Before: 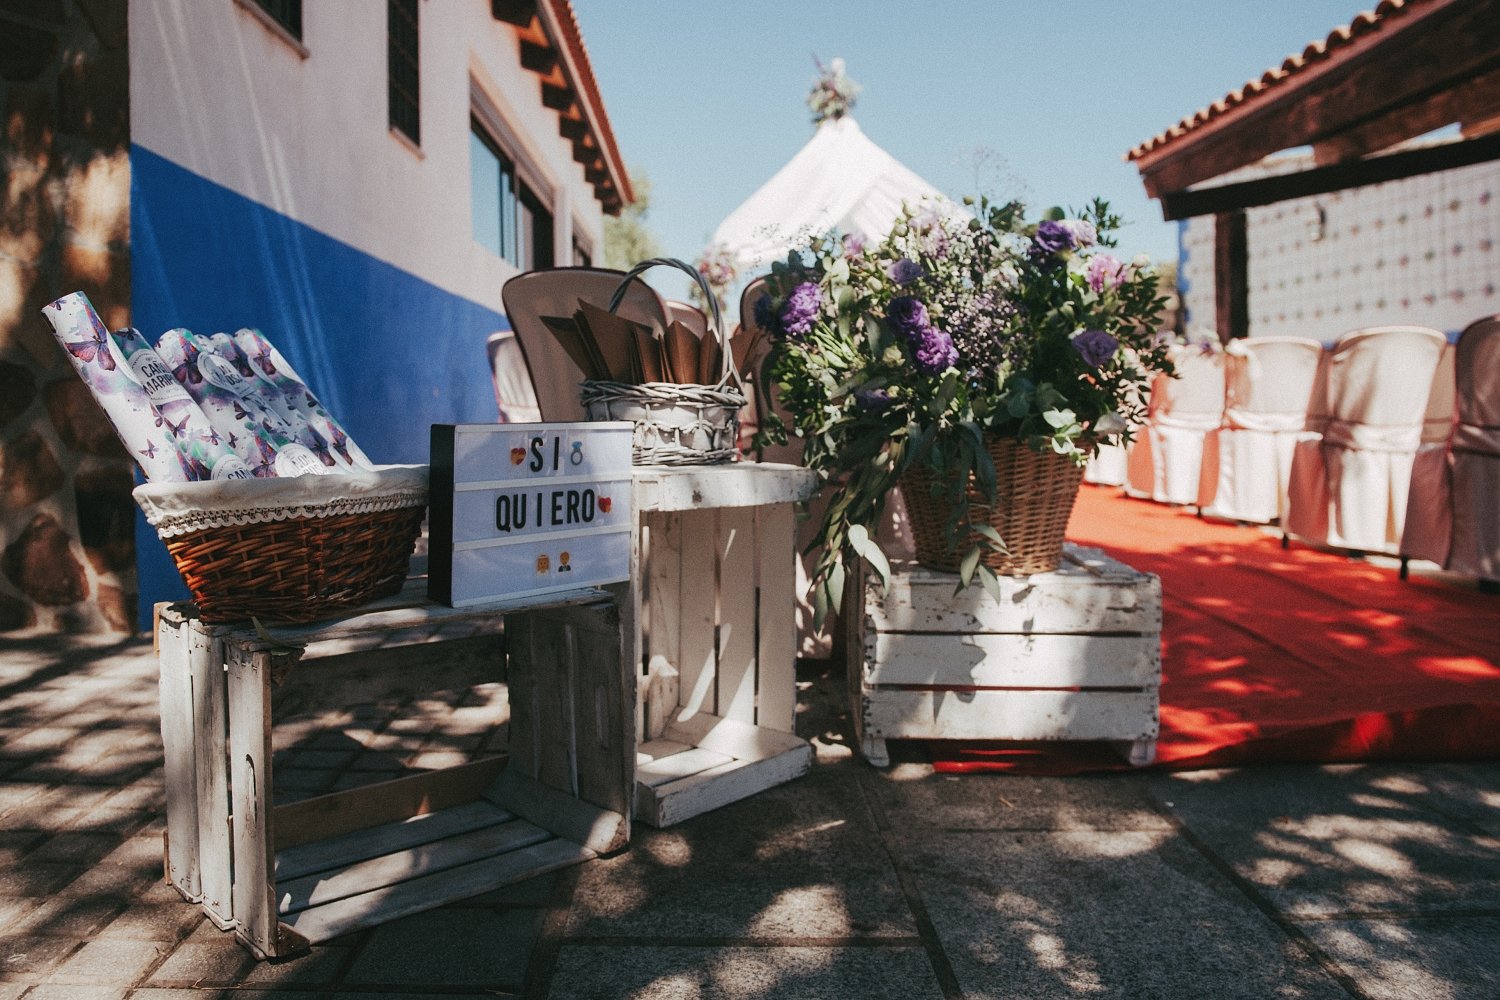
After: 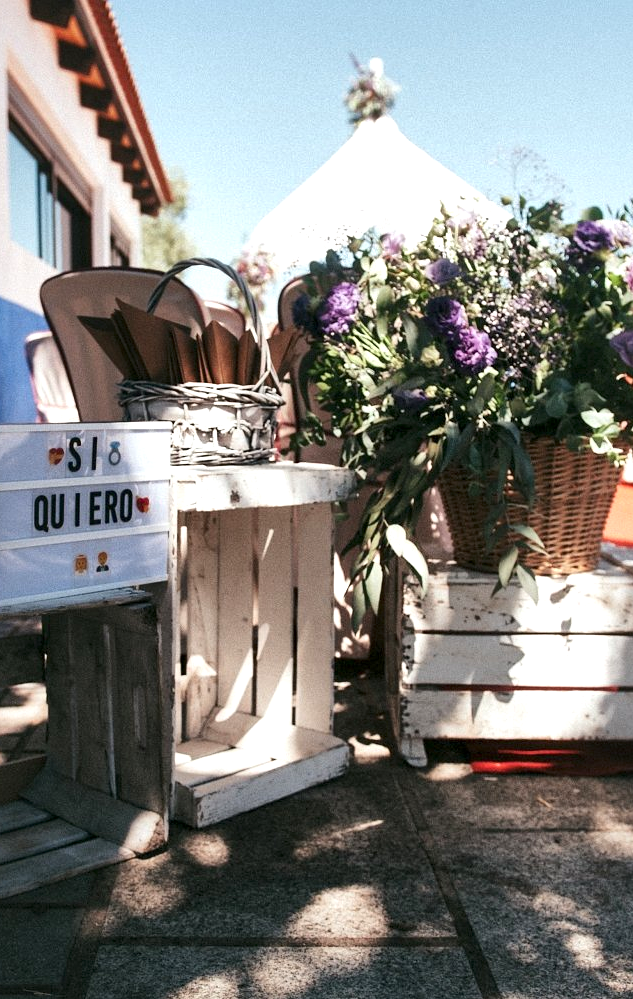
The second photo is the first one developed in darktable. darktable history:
exposure: exposure 0.565 EV, compensate highlight preservation false
crop: left 30.806%, right 26.952%
local contrast: mode bilateral grid, contrast 71, coarseness 76, detail 181%, midtone range 0.2
color correction: highlights b* 0.005
